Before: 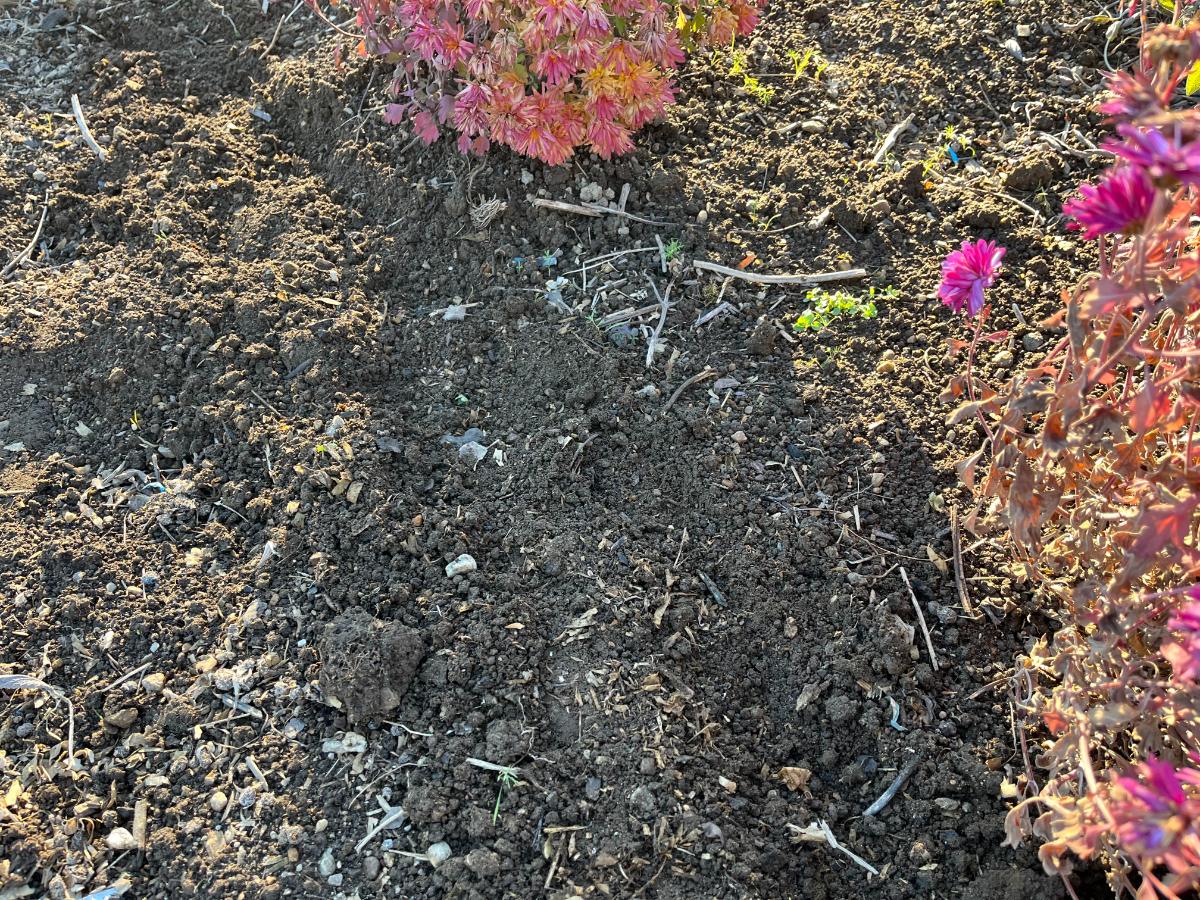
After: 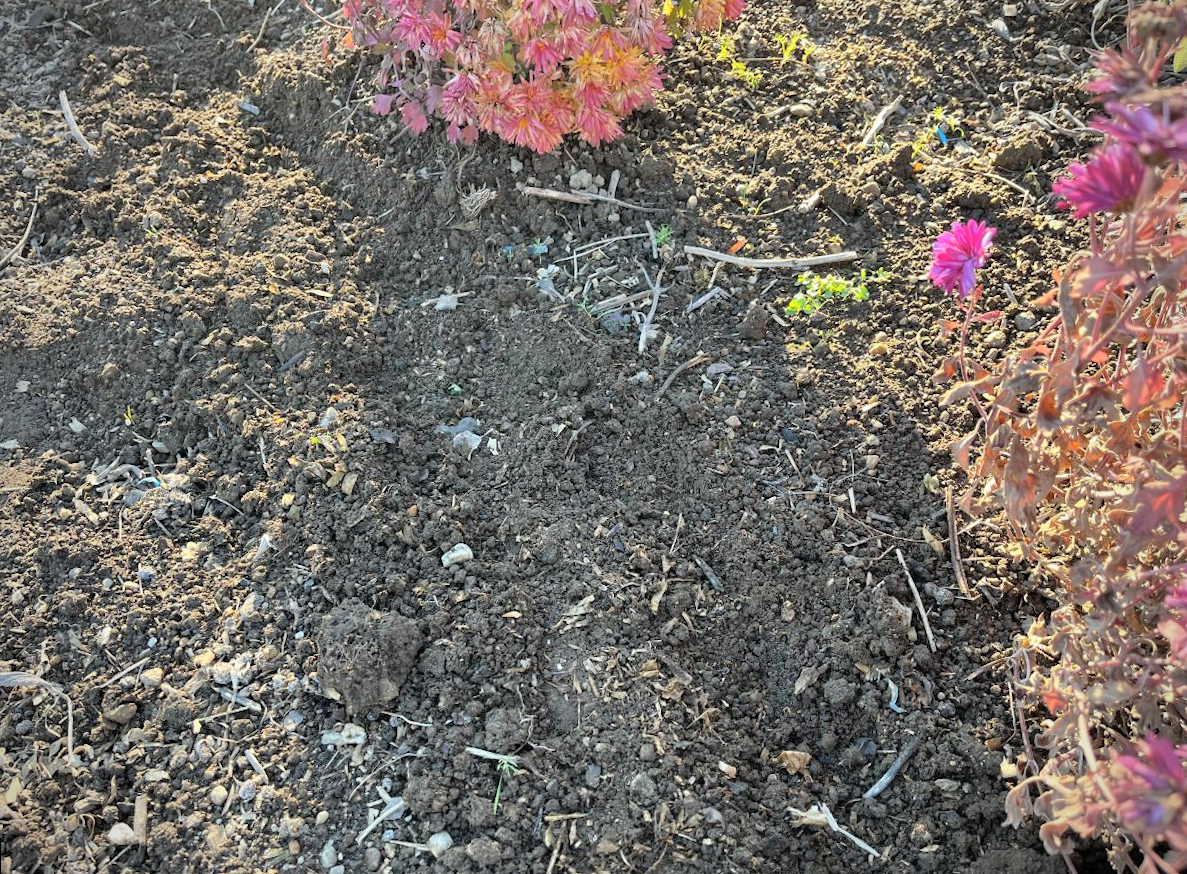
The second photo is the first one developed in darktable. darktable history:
rotate and perspective: rotation -1°, crop left 0.011, crop right 0.989, crop top 0.025, crop bottom 0.975
vignetting: on, module defaults
contrast brightness saturation: brightness 0.13
